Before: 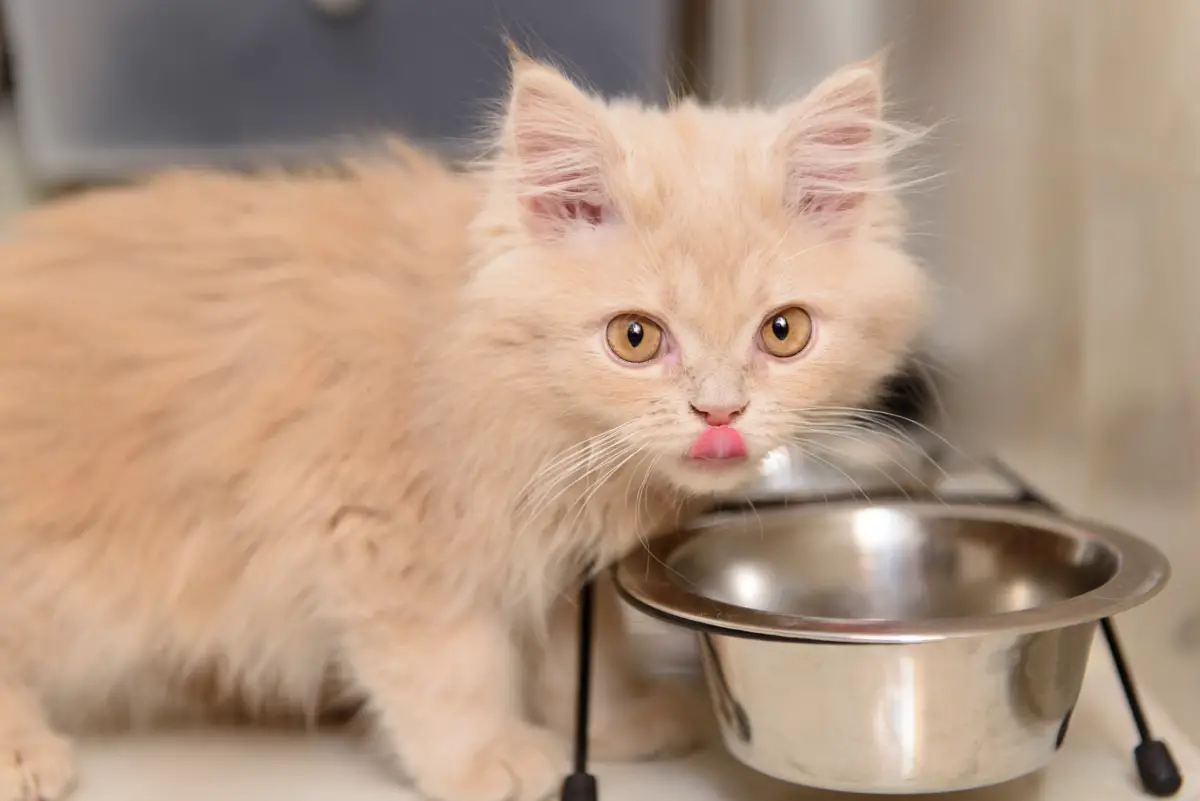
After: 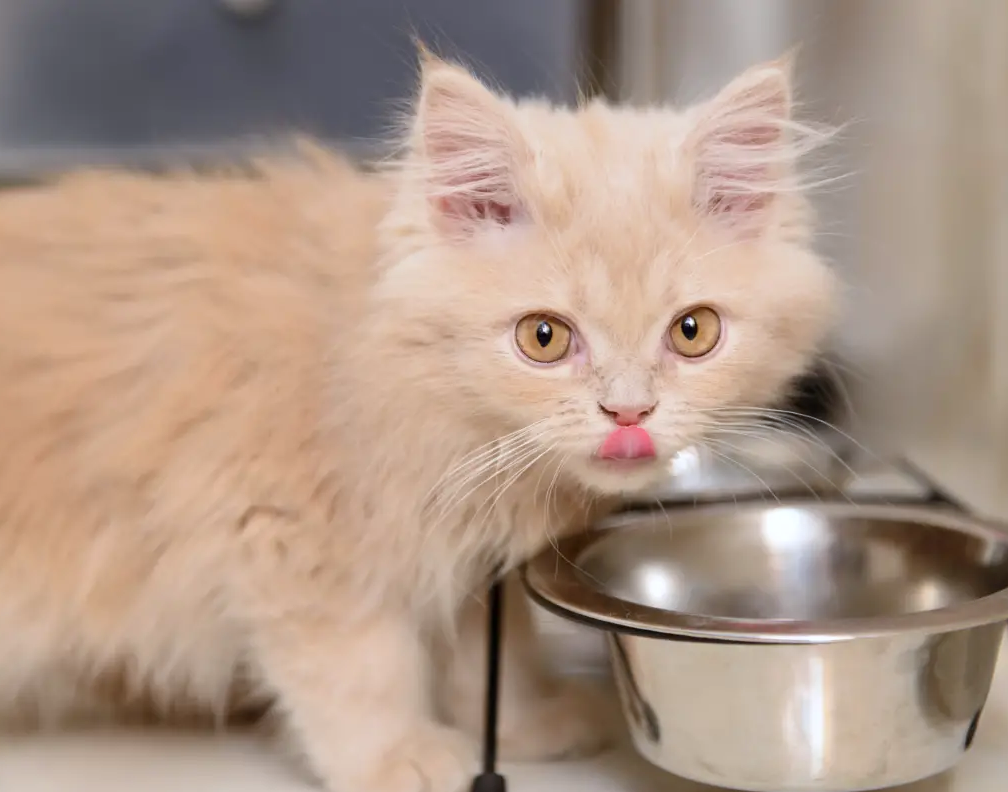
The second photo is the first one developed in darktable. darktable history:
crop: left 7.598%, right 7.873%
white balance: red 0.976, blue 1.04
